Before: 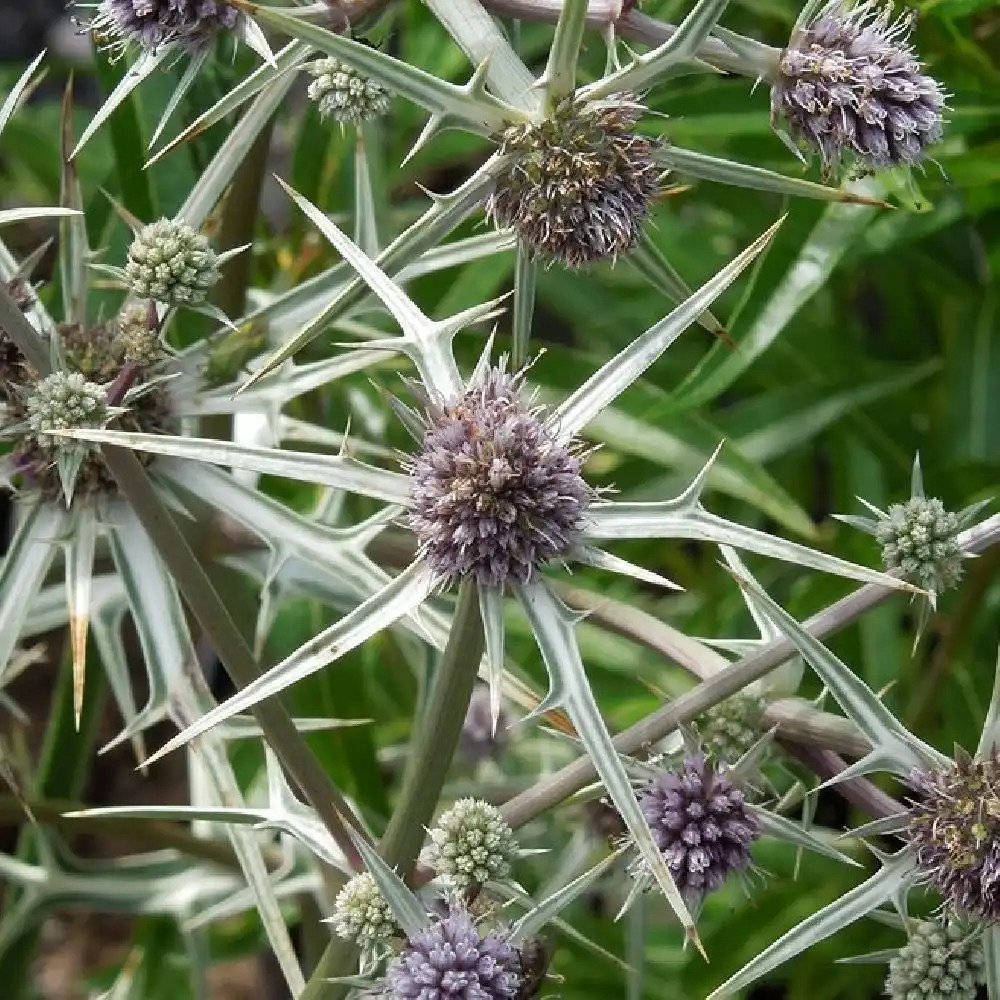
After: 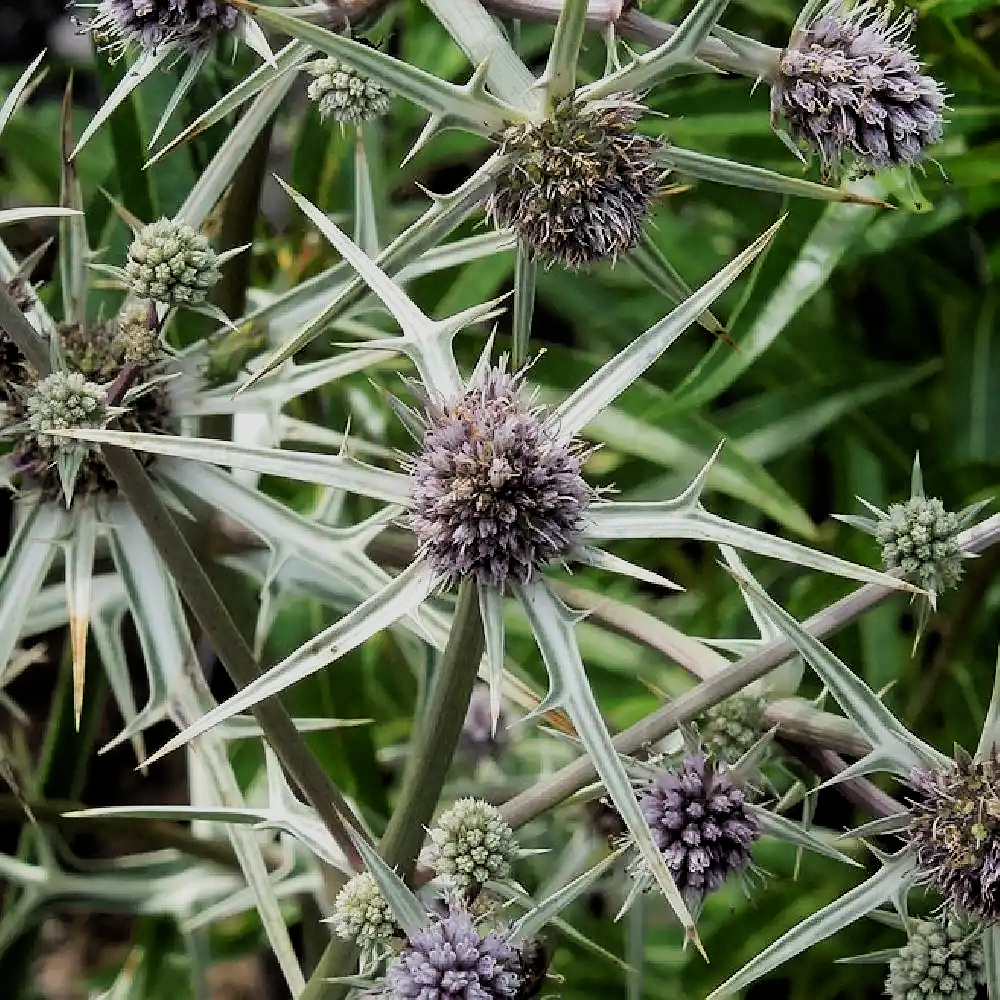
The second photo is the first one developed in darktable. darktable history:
filmic rgb: black relative exposure -5.08 EV, white relative exposure 3.96 EV, hardness 2.88, contrast 1.202, color science v6 (2022)
exposure: compensate exposure bias true, compensate highlight preservation false
sharpen: radius 1.046
